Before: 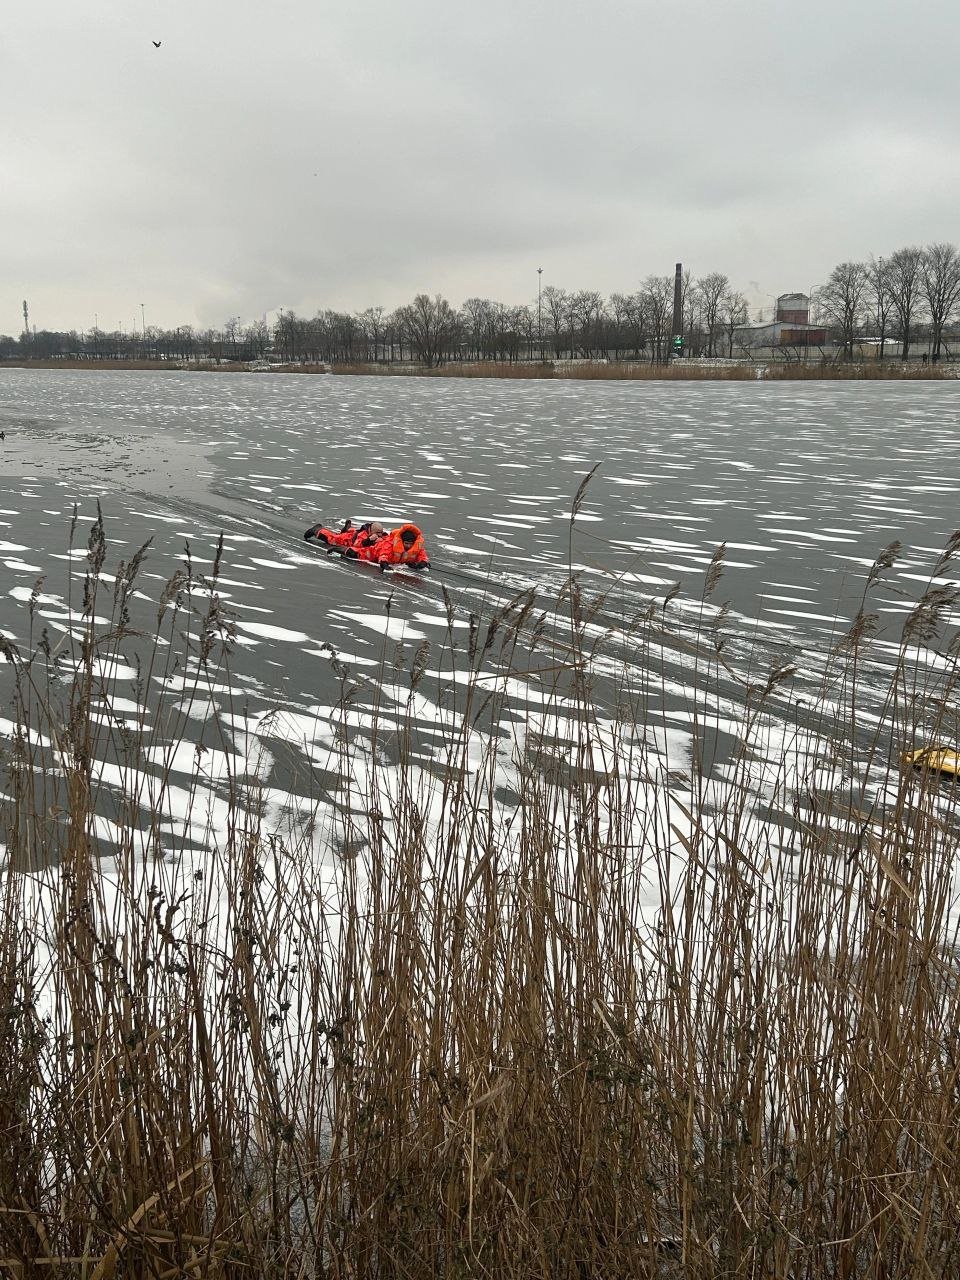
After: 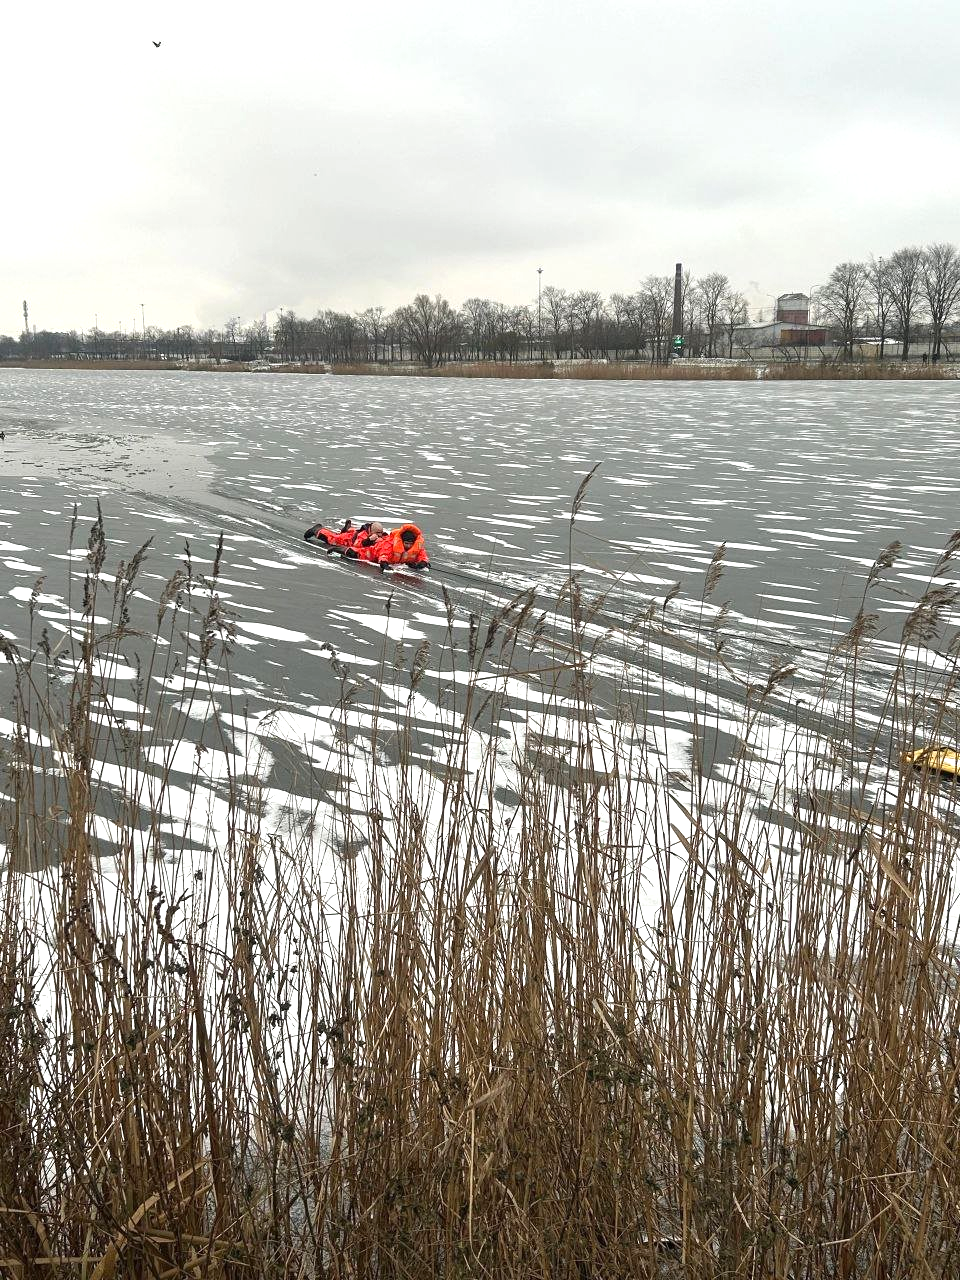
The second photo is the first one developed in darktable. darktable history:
exposure: exposure 0.608 EV, compensate exposure bias true, compensate highlight preservation false
